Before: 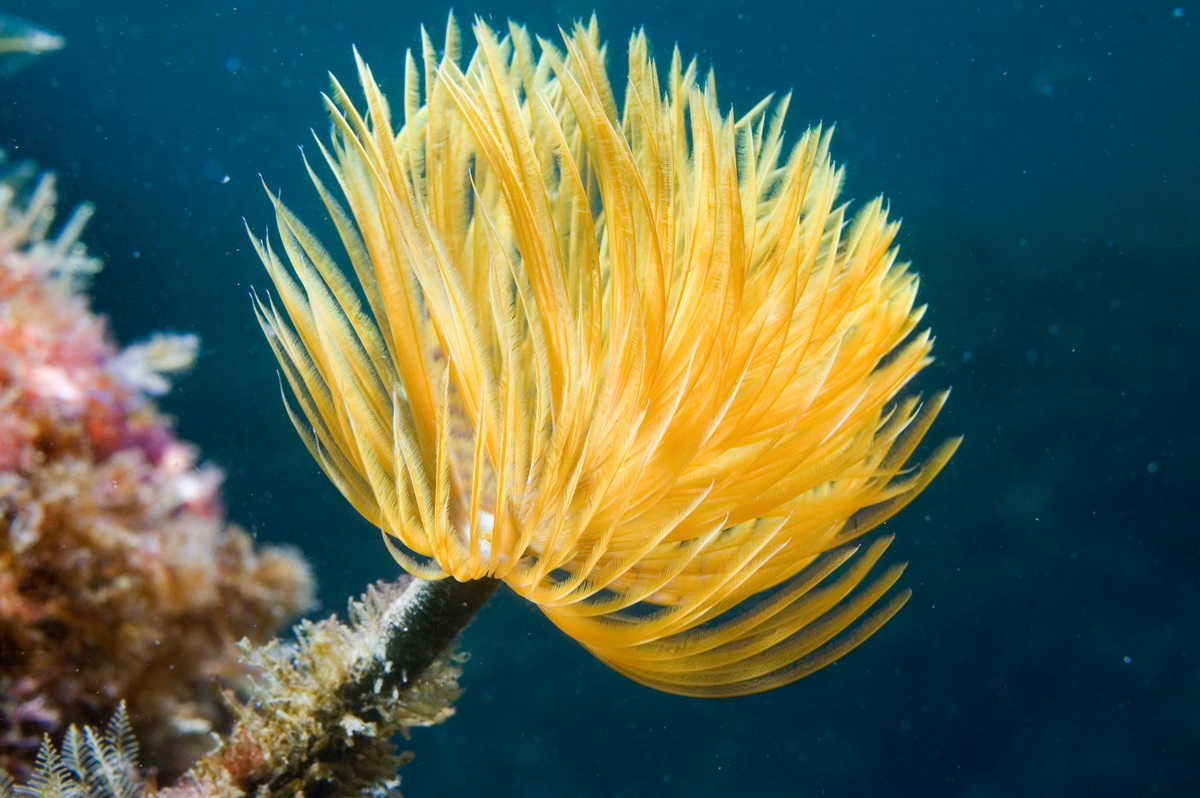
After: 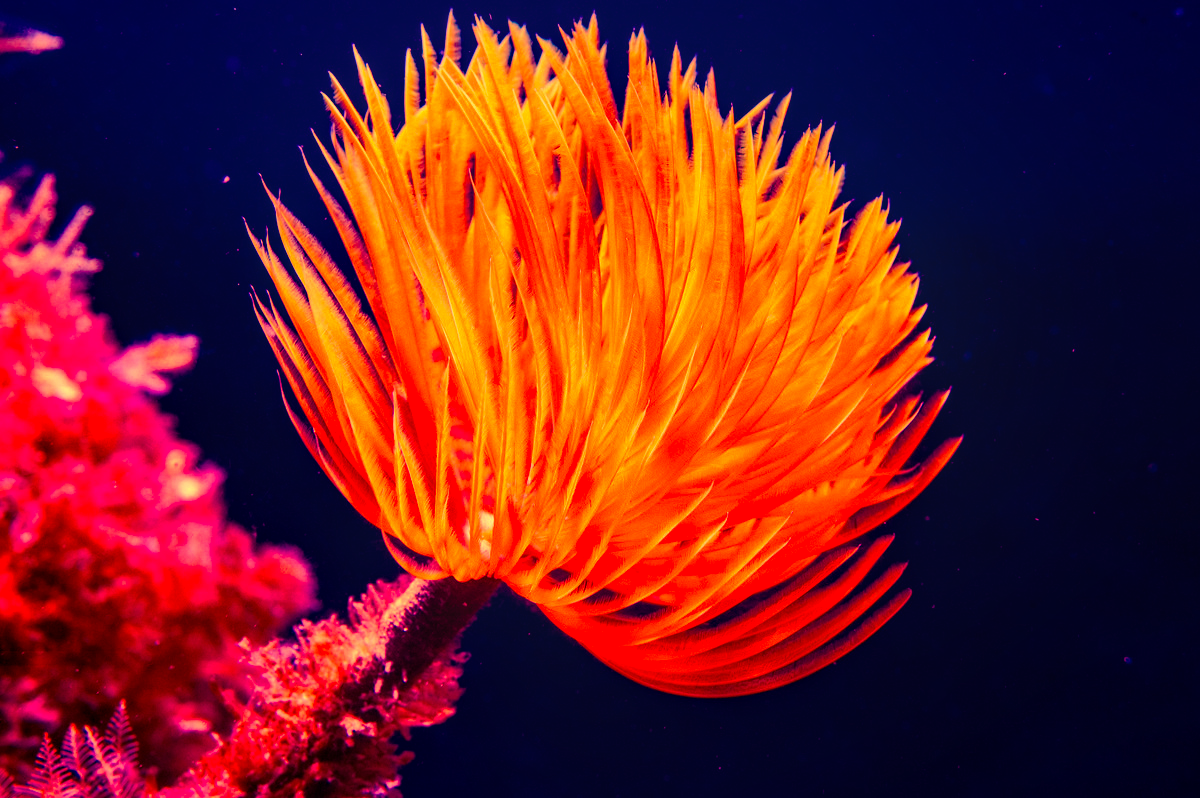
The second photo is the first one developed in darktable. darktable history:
white balance: red 1.467, blue 0.684
local contrast: on, module defaults
color balance: mode lift, gamma, gain (sRGB), lift [1, 1, 0.101, 1]
color balance rgb: perceptual saturation grading › global saturation 25%, perceptual brilliance grading › mid-tones 10%, perceptual brilliance grading › shadows 15%, global vibrance 20%
